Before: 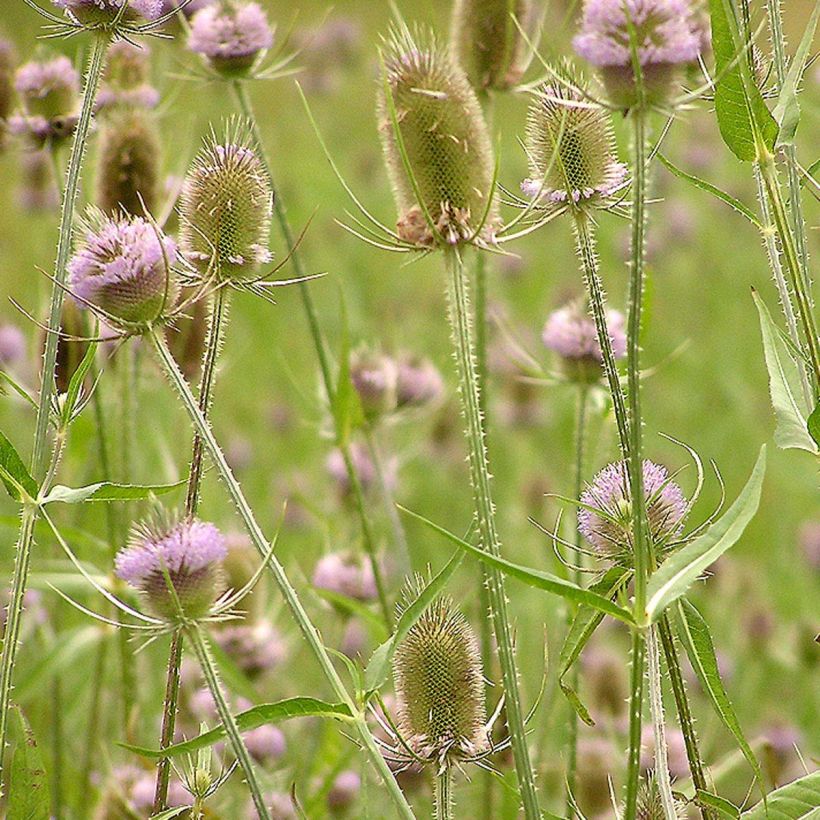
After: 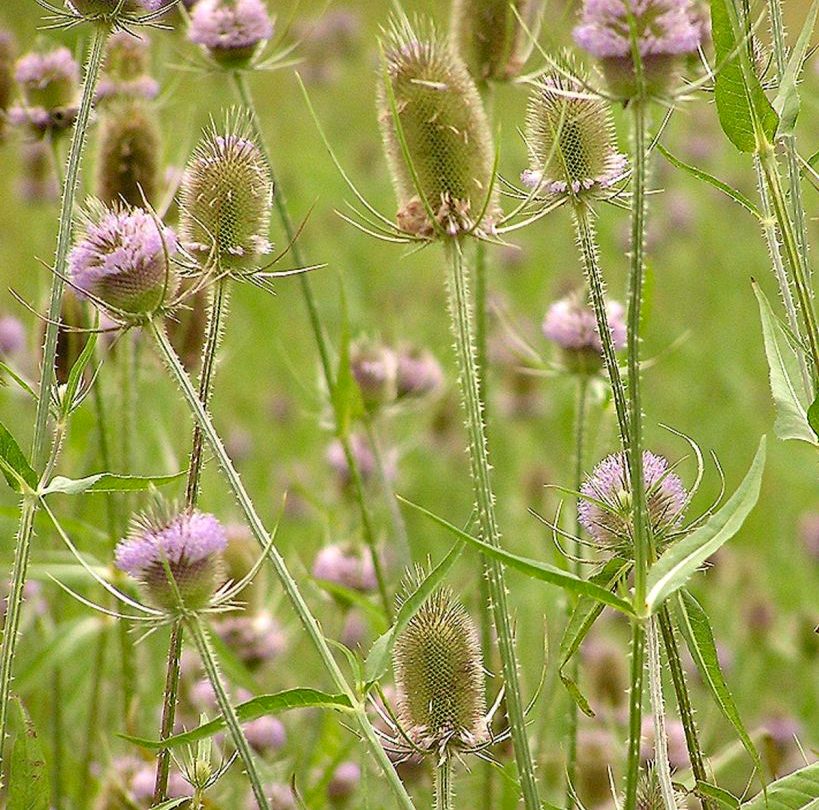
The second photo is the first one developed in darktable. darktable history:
crop: top 1.164%, right 0.095%
haze removal: compatibility mode true, adaptive false
